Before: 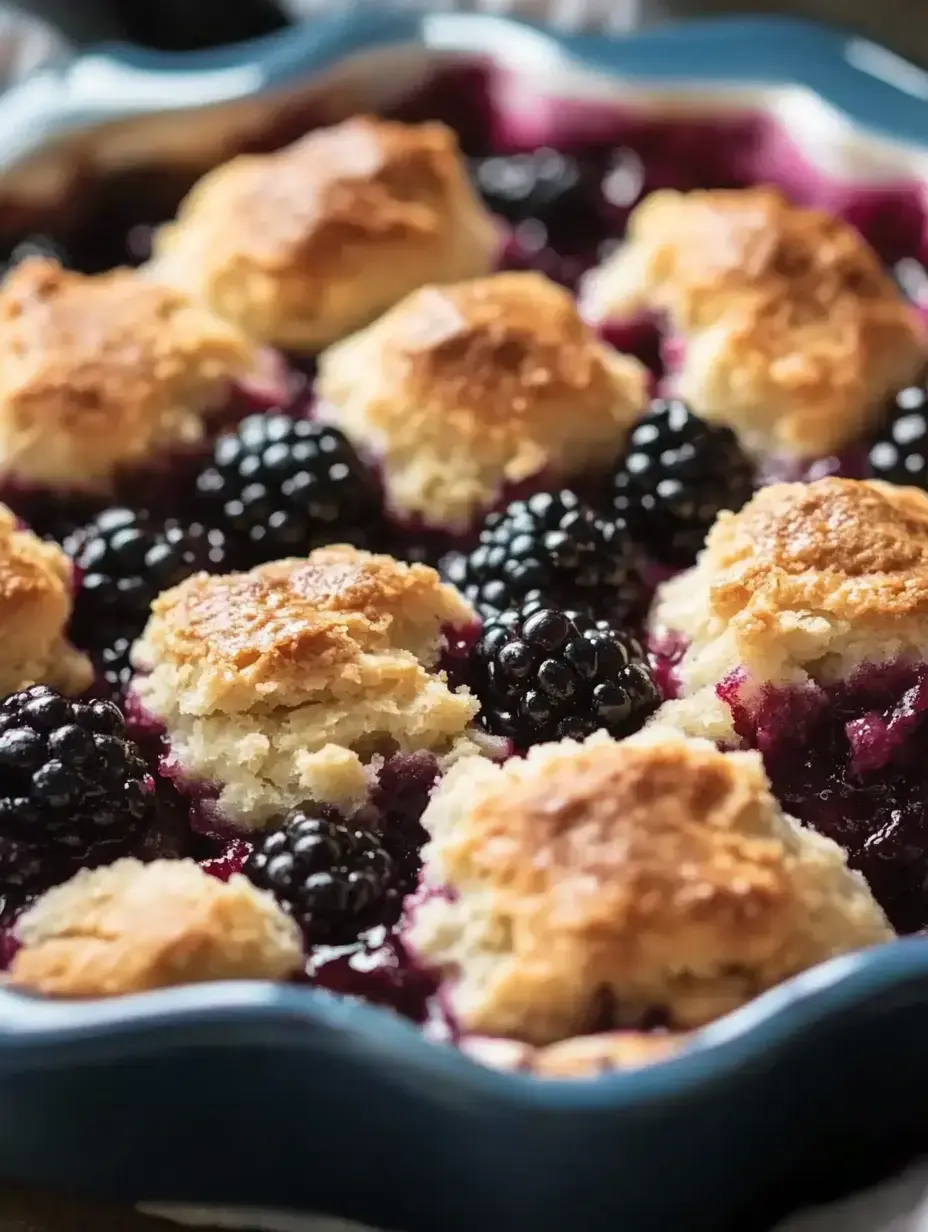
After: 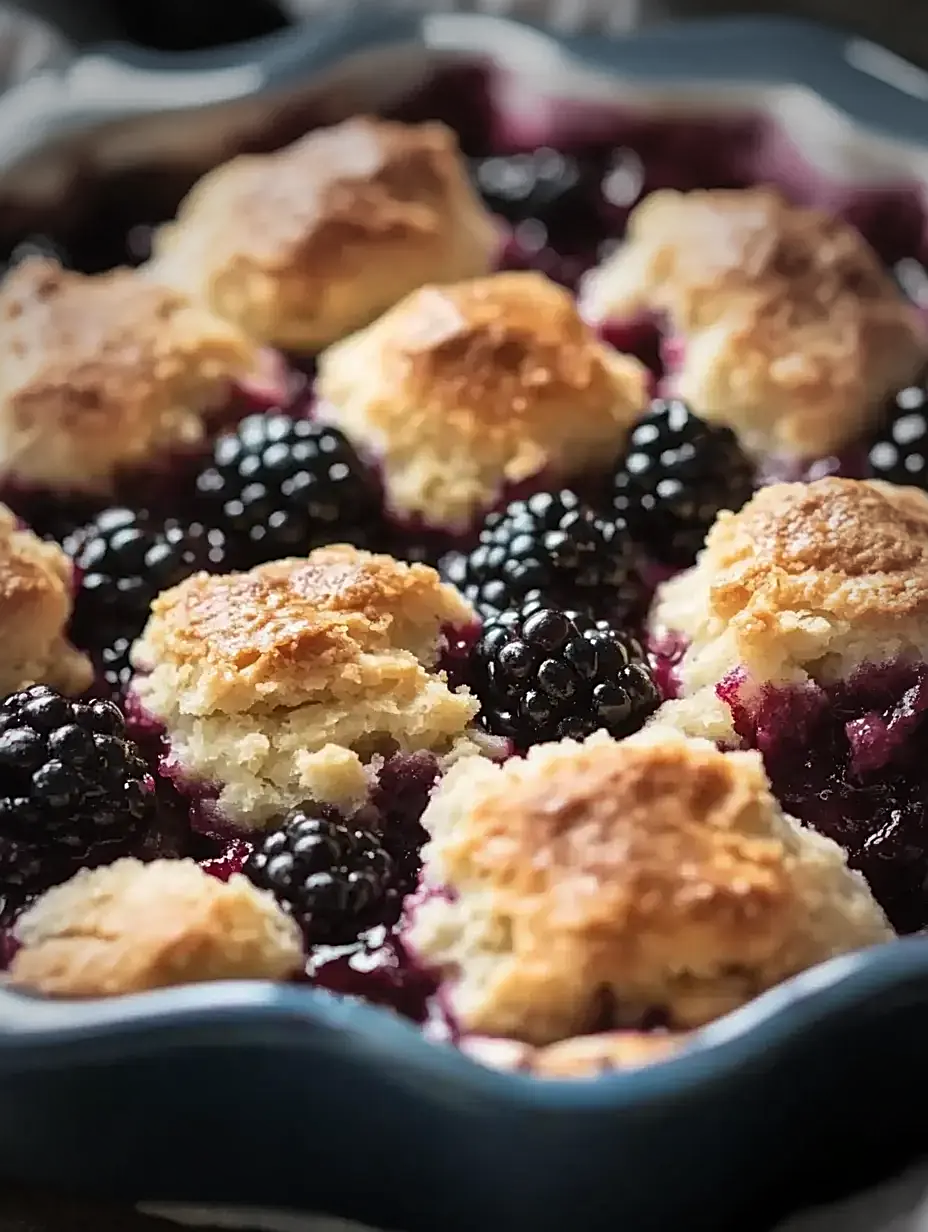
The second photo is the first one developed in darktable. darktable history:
vignetting: fall-off start 64.63%, center (-0.034, 0.148), width/height ratio 0.881
sharpen: on, module defaults
